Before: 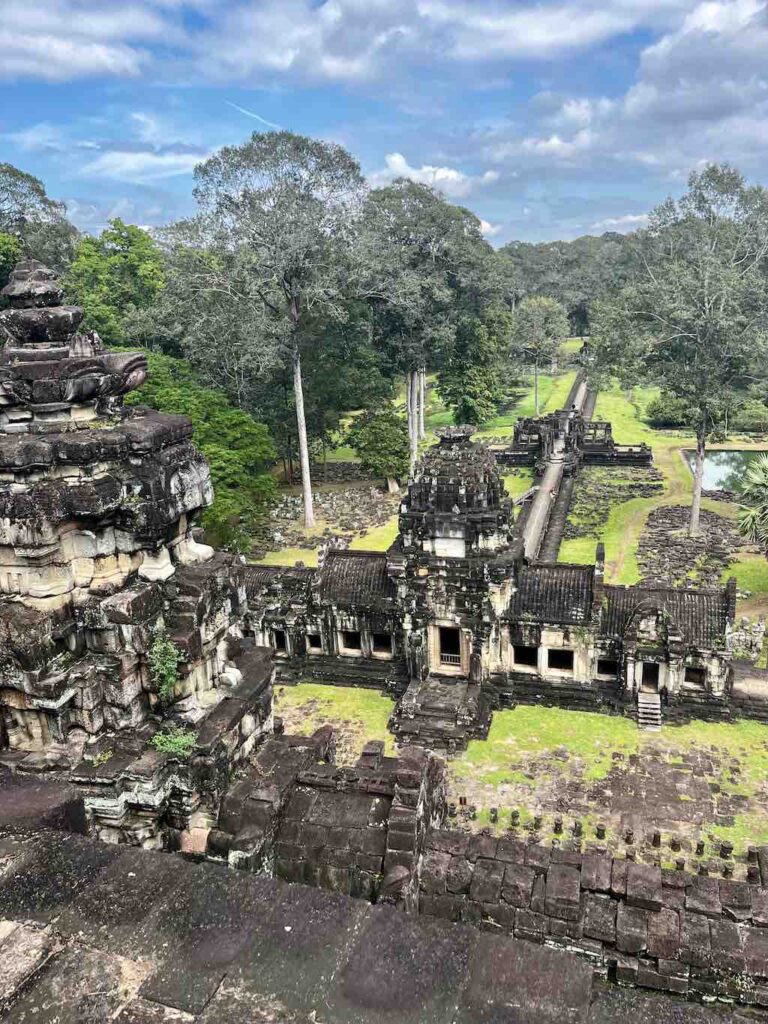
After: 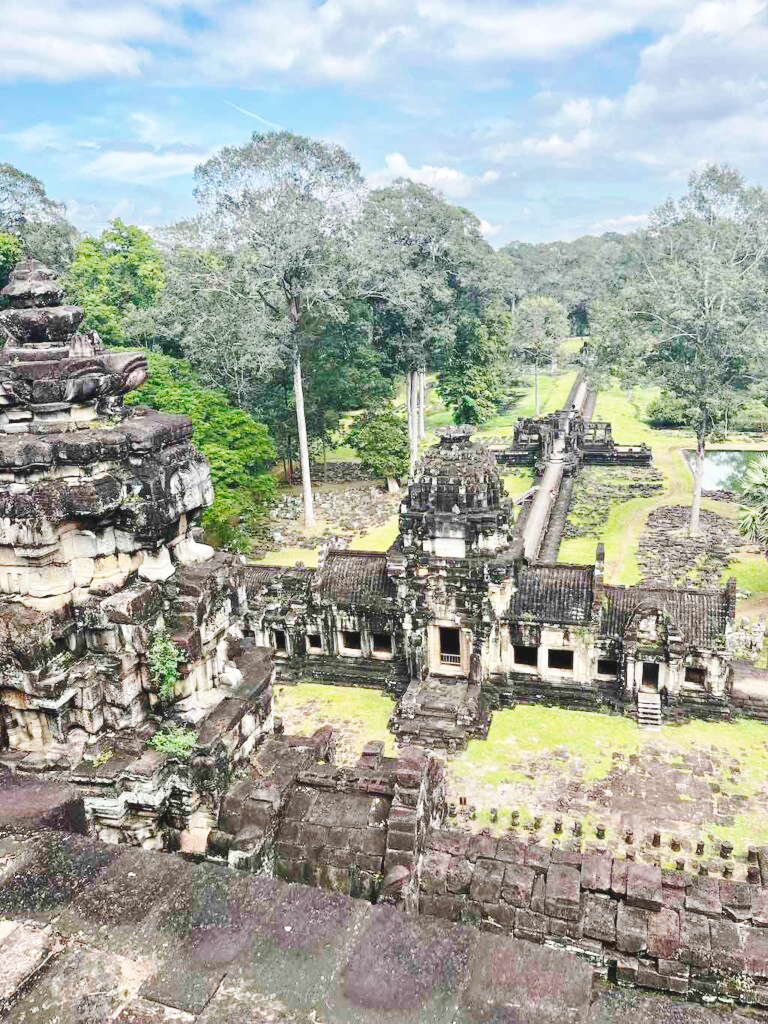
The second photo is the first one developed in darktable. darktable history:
base curve: curves: ch0 [(0, 0.007) (0.028, 0.063) (0.121, 0.311) (0.46, 0.743) (0.859, 0.957) (1, 1)], exposure shift 0.01, preserve colors none
